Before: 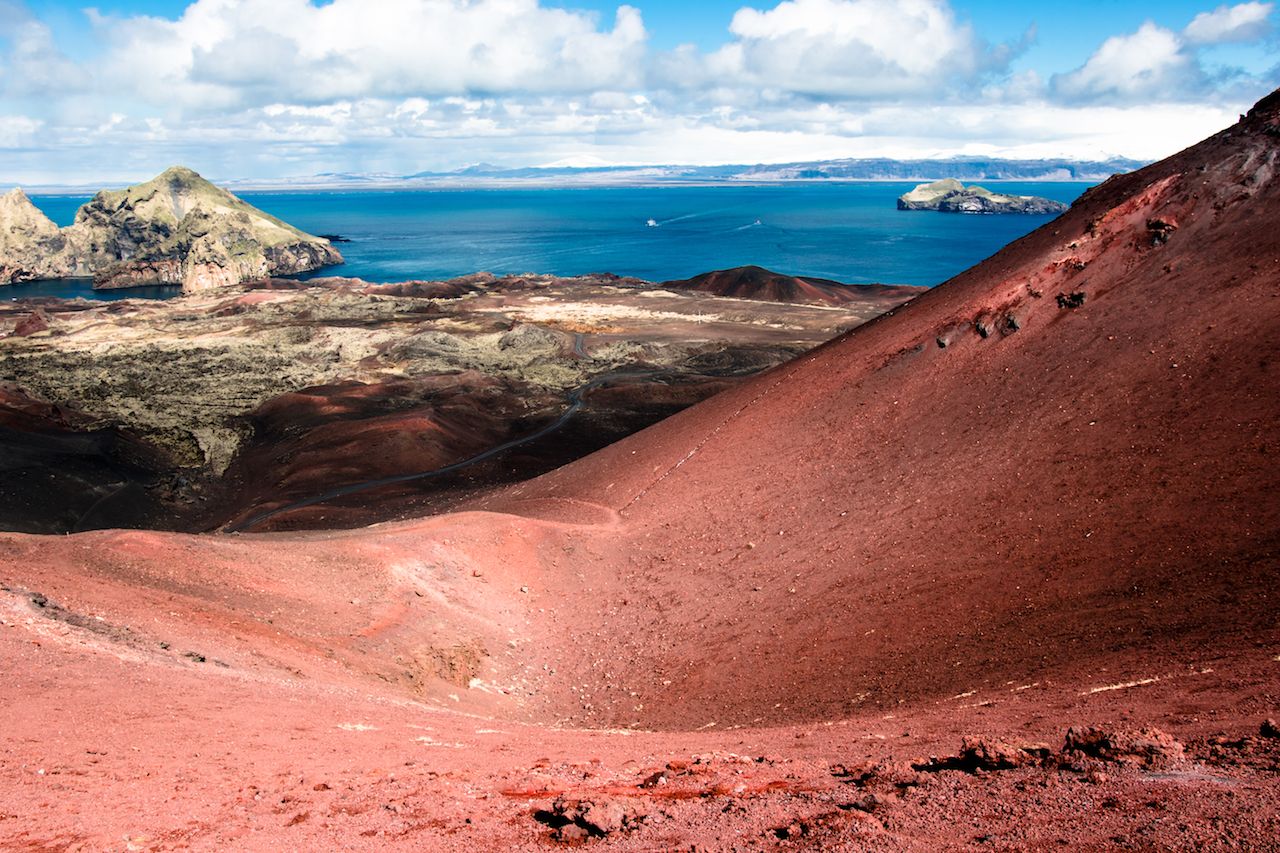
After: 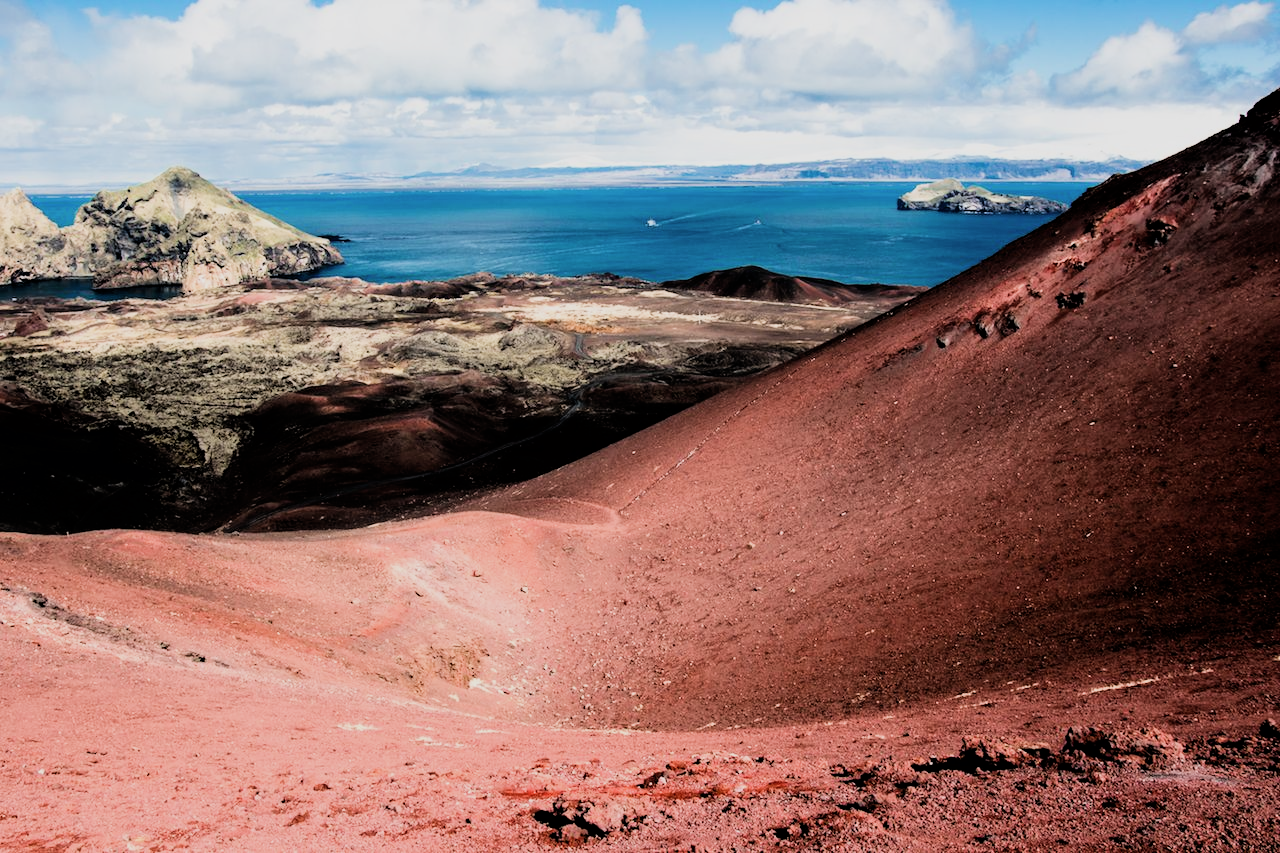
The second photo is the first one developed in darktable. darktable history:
filmic rgb: black relative exposure -5 EV, hardness 2.88, contrast 1.3, highlights saturation mix -30%
contrast brightness saturation: contrast 0.01, saturation -0.05
